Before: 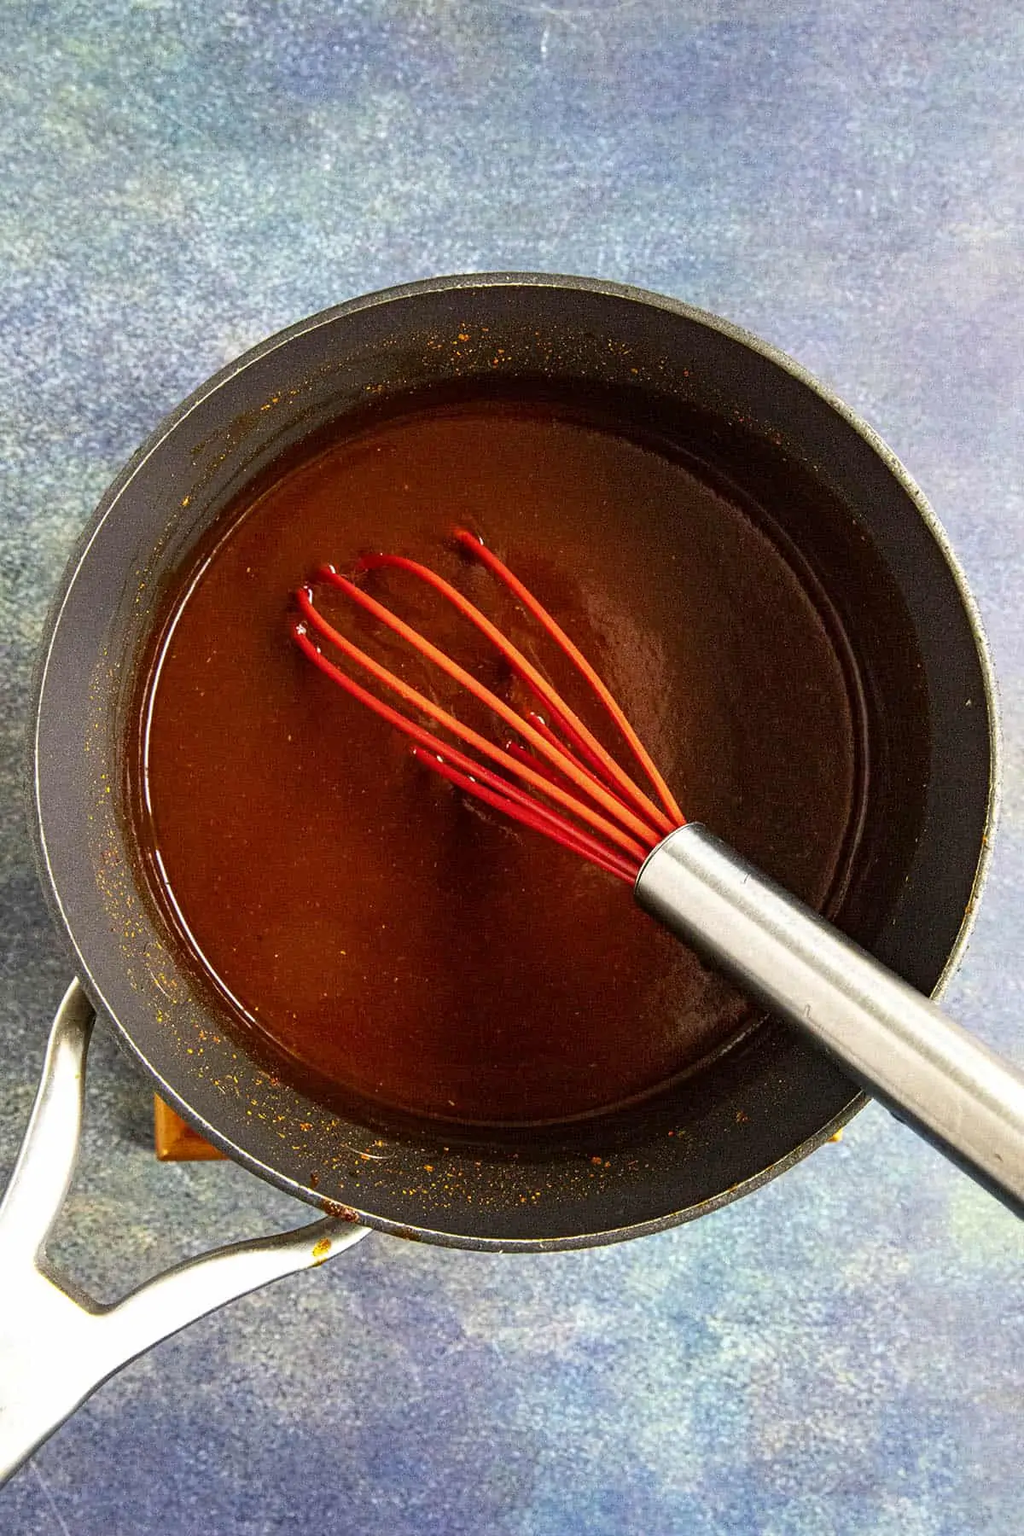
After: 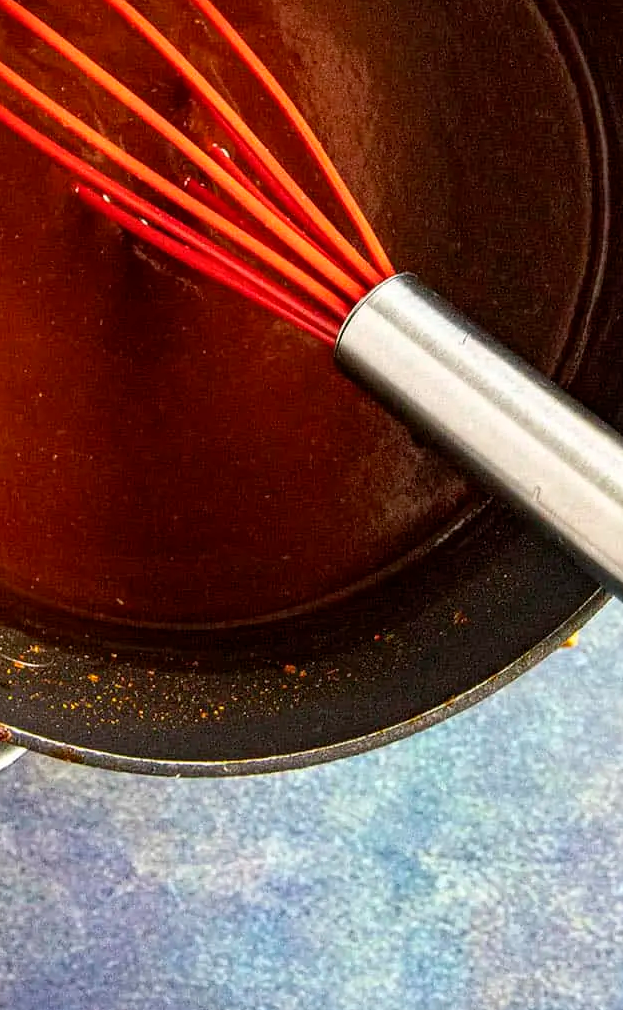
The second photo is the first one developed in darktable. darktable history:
crop: left 34.137%, top 38.404%, right 13.917%, bottom 5.429%
color correction: highlights b* 0.026
